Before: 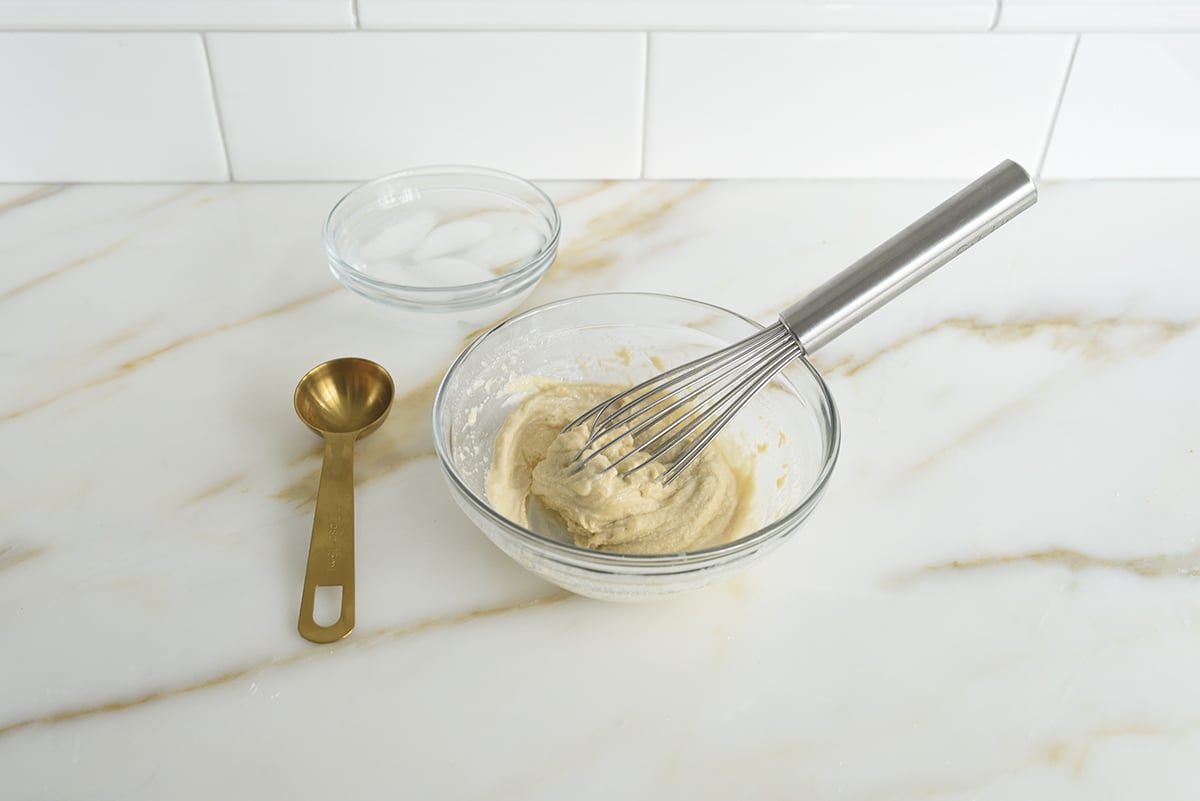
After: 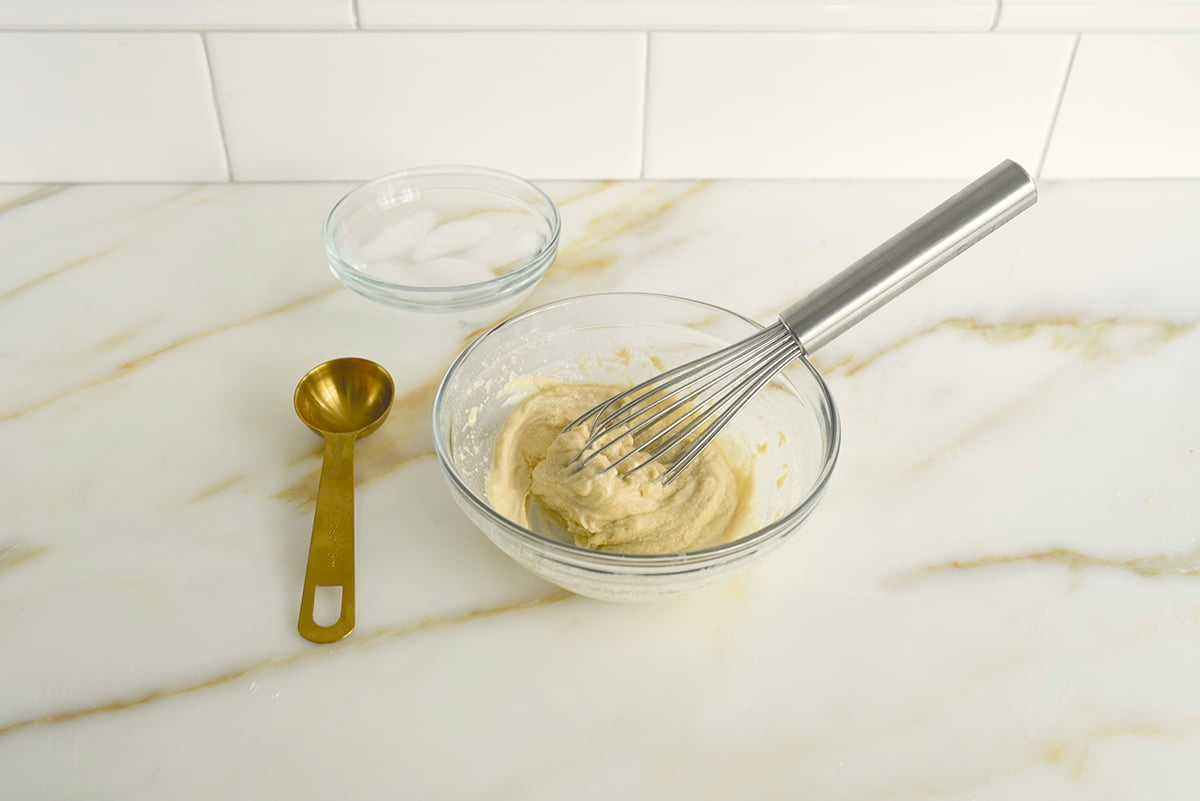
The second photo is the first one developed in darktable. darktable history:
color balance rgb: shadows lift › chroma 3%, shadows lift › hue 280.8°, power › hue 330°, highlights gain › chroma 3%, highlights gain › hue 75.6°, global offset › luminance 1.5%, perceptual saturation grading › global saturation 20%, perceptual saturation grading › highlights -25%, perceptual saturation grading › shadows 50%, global vibrance 30%
white balance: red 0.982, blue 1.018
color zones: curves: ch0 [(0, 0.5) (0.143, 0.5) (0.286, 0.5) (0.429, 0.5) (0.62, 0.489) (0.714, 0.445) (0.844, 0.496) (1, 0.5)]; ch1 [(0, 0.5) (0.143, 0.5) (0.286, 0.5) (0.429, 0.5) (0.571, 0.5) (0.714, 0.523) (0.857, 0.5) (1, 0.5)]
